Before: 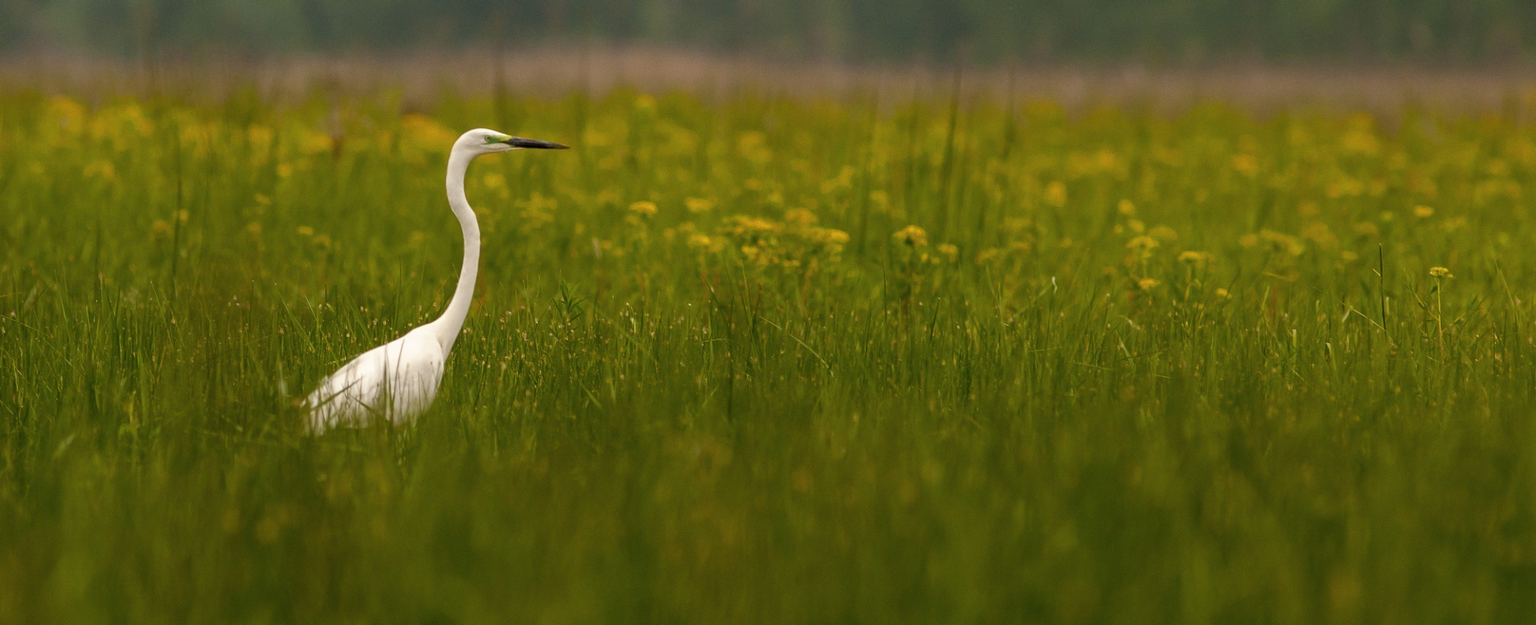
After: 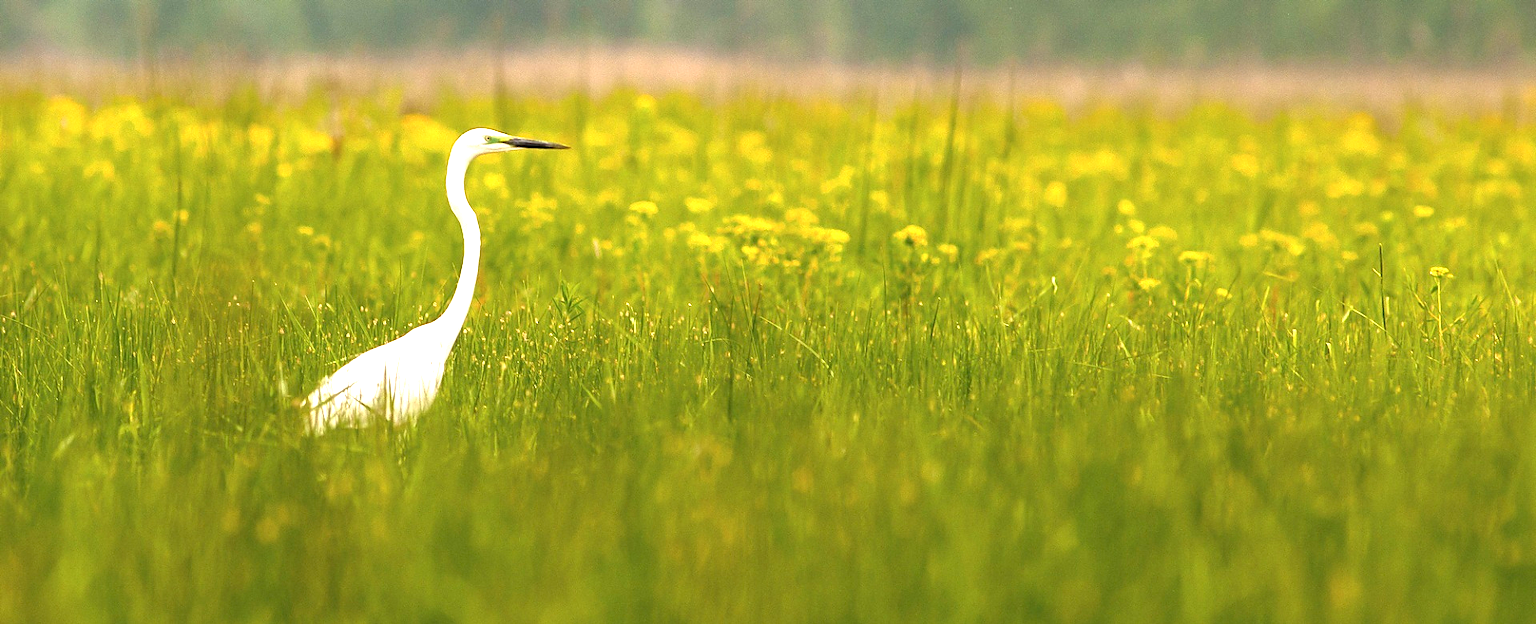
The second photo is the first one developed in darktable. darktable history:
sharpen: radius 1.458, amount 0.398, threshold 1.271
exposure: black level correction 0, exposure 1.173 EV, compensate exposure bias true, compensate highlight preservation false
